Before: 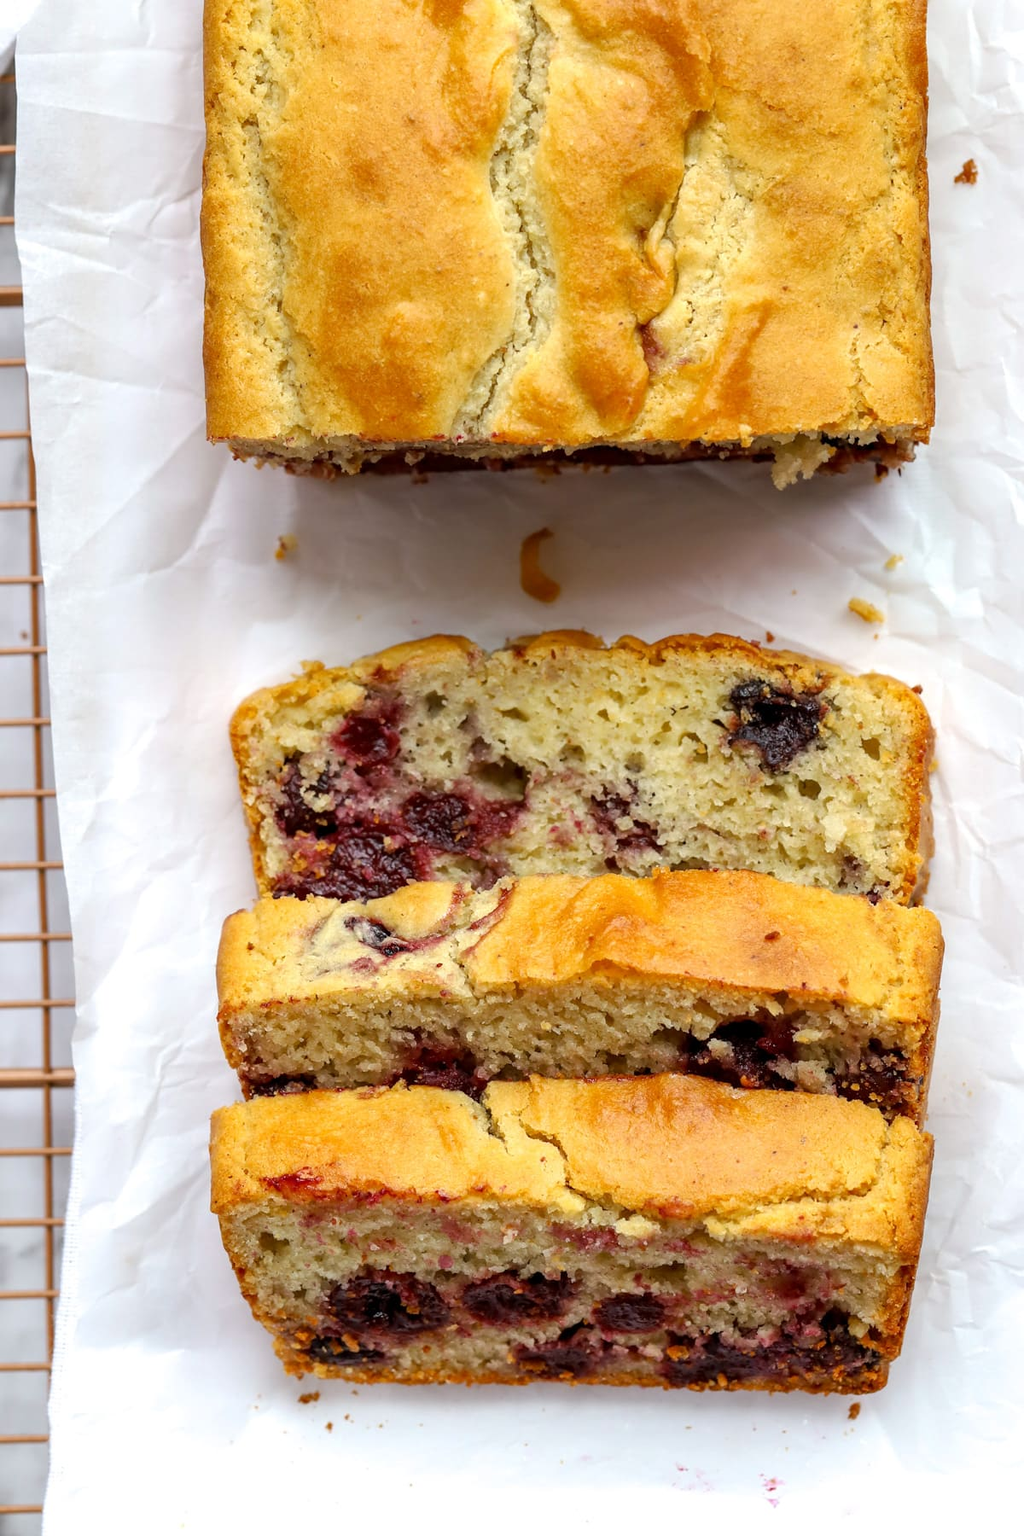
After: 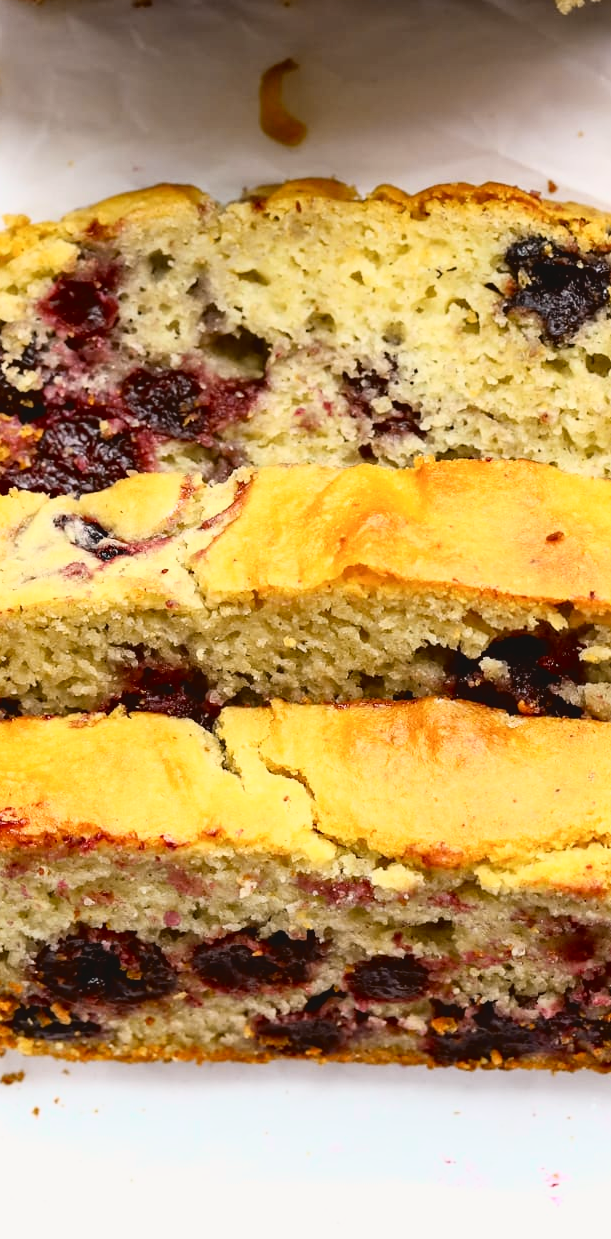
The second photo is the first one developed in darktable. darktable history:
tone curve: curves: ch0 [(0, 0.049) (0.113, 0.084) (0.285, 0.301) (0.673, 0.796) (0.845, 0.932) (0.994, 0.971)]; ch1 [(0, 0) (0.456, 0.424) (0.498, 0.5) (0.57, 0.557) (0.631, 0.635) (1, 1)]; ch2 [(0, 0) (0.395, 0.398) (0.44, 0.456) (0.502, 0.507) (0.55, 0.559) (0.67, 0.702) (1, 1)], color space Lab, independent channels, preserve colors none
crop and rotate: left 29.237%, top 31.152%, right 19.807%
